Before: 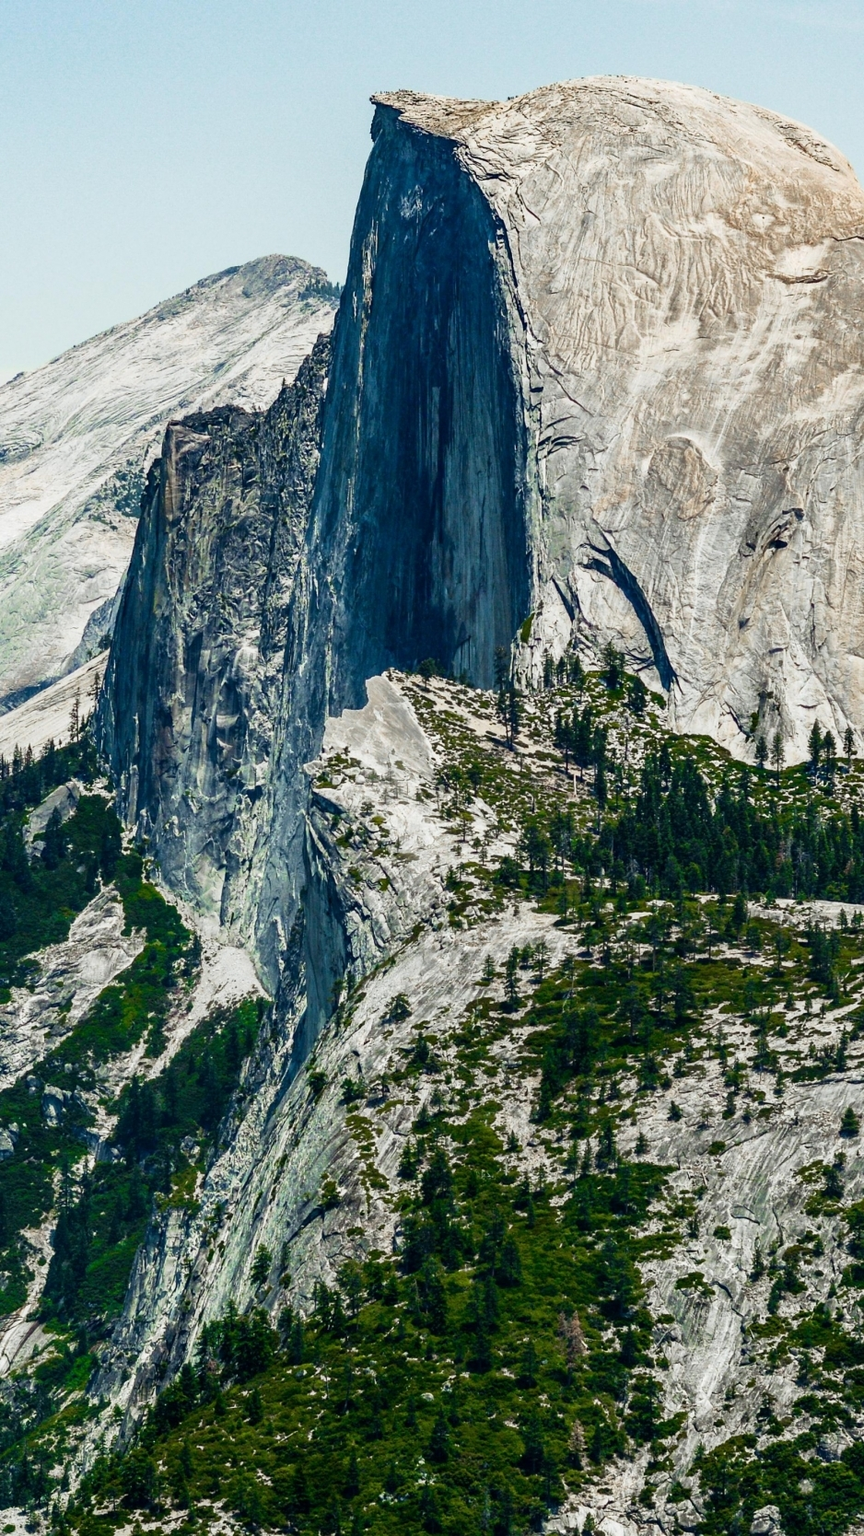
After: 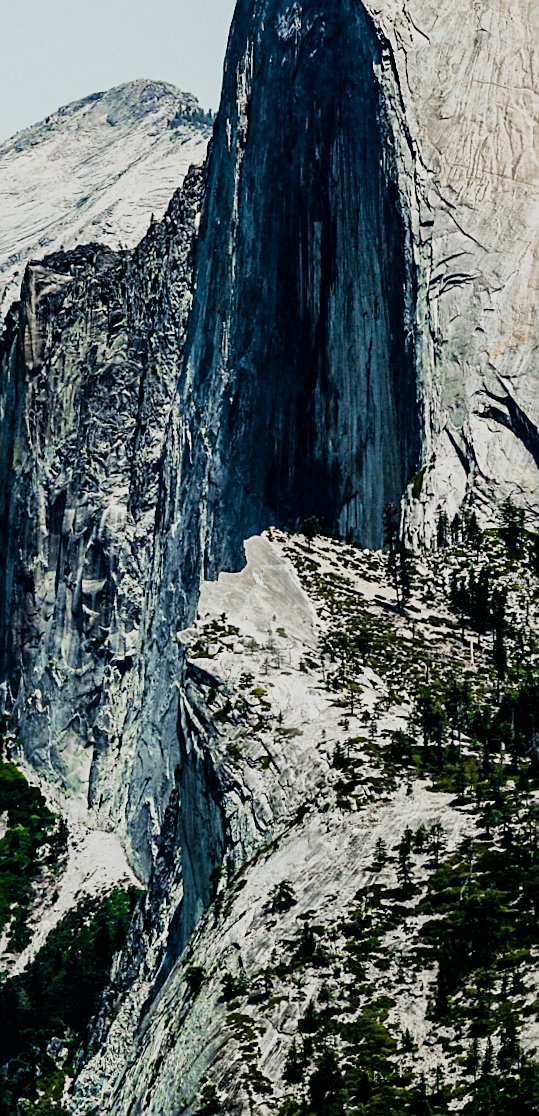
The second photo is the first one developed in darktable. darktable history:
filmic rgb: black relative exposure -5 EV, hardness 2.88, contrast 1.3, highlights saturation mix -30%
rotate and perspective: rotation -0.45°, automatic cropping original format, crop left 0.008, crop right 0.992, crop top 0.012, crop bottom 0.988
sharpen: on, module defaults
crop: left 16.202%, top 11.208%, right 26.045%, bottom 20.557%
